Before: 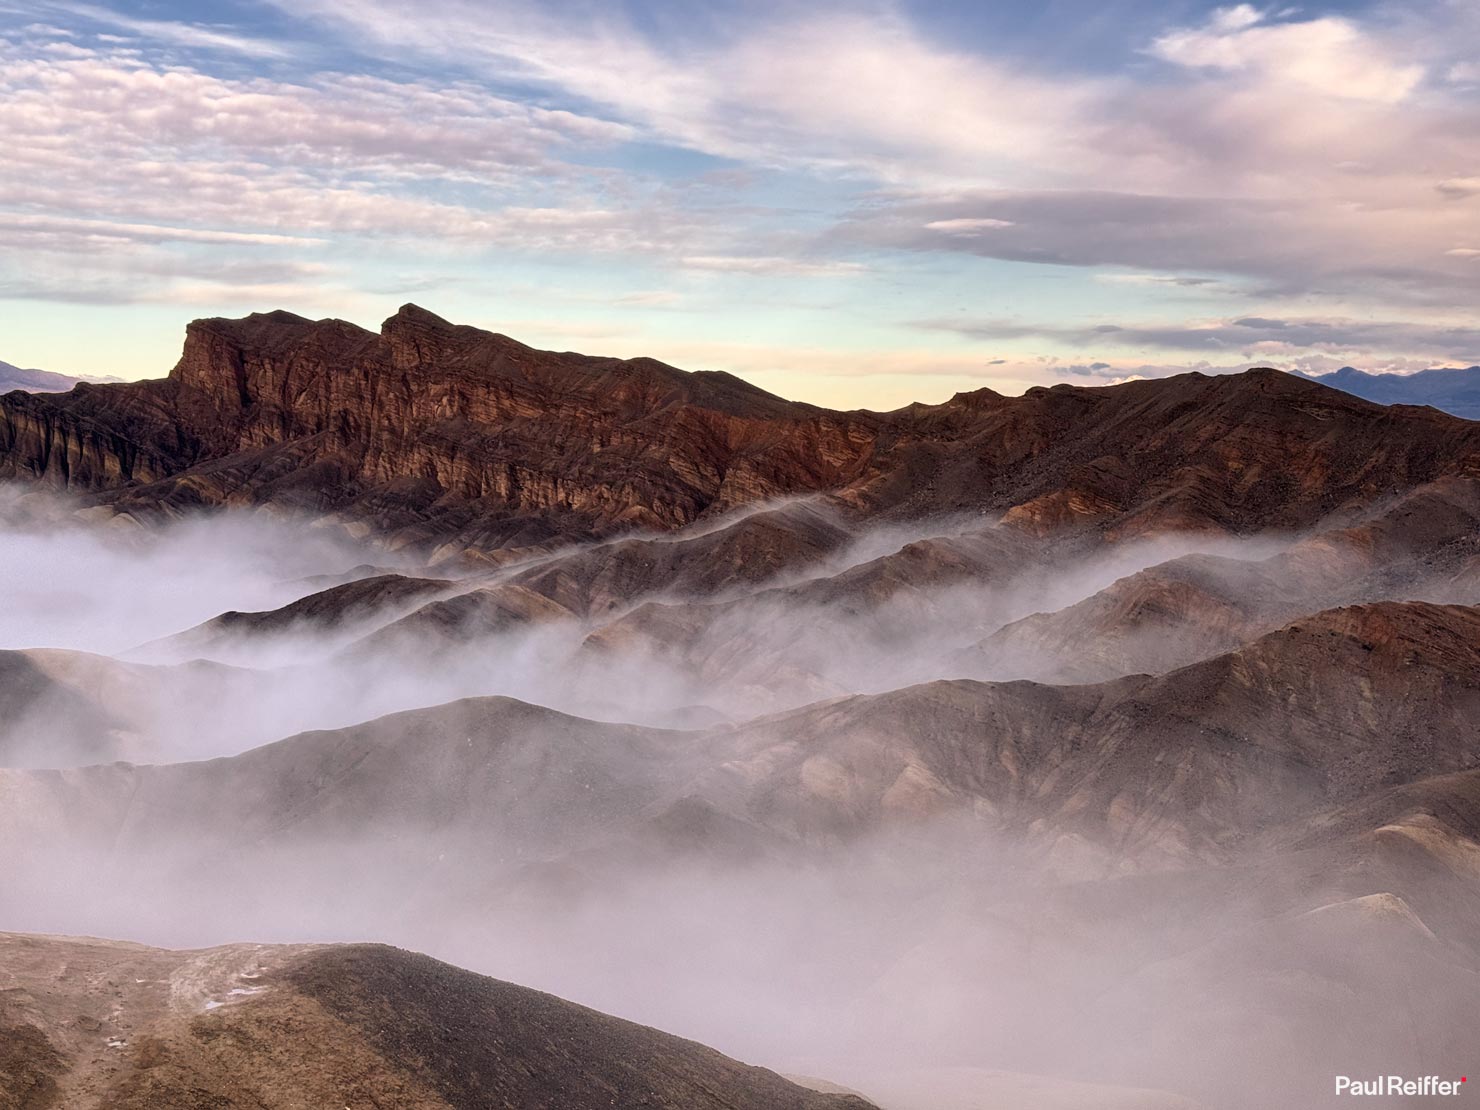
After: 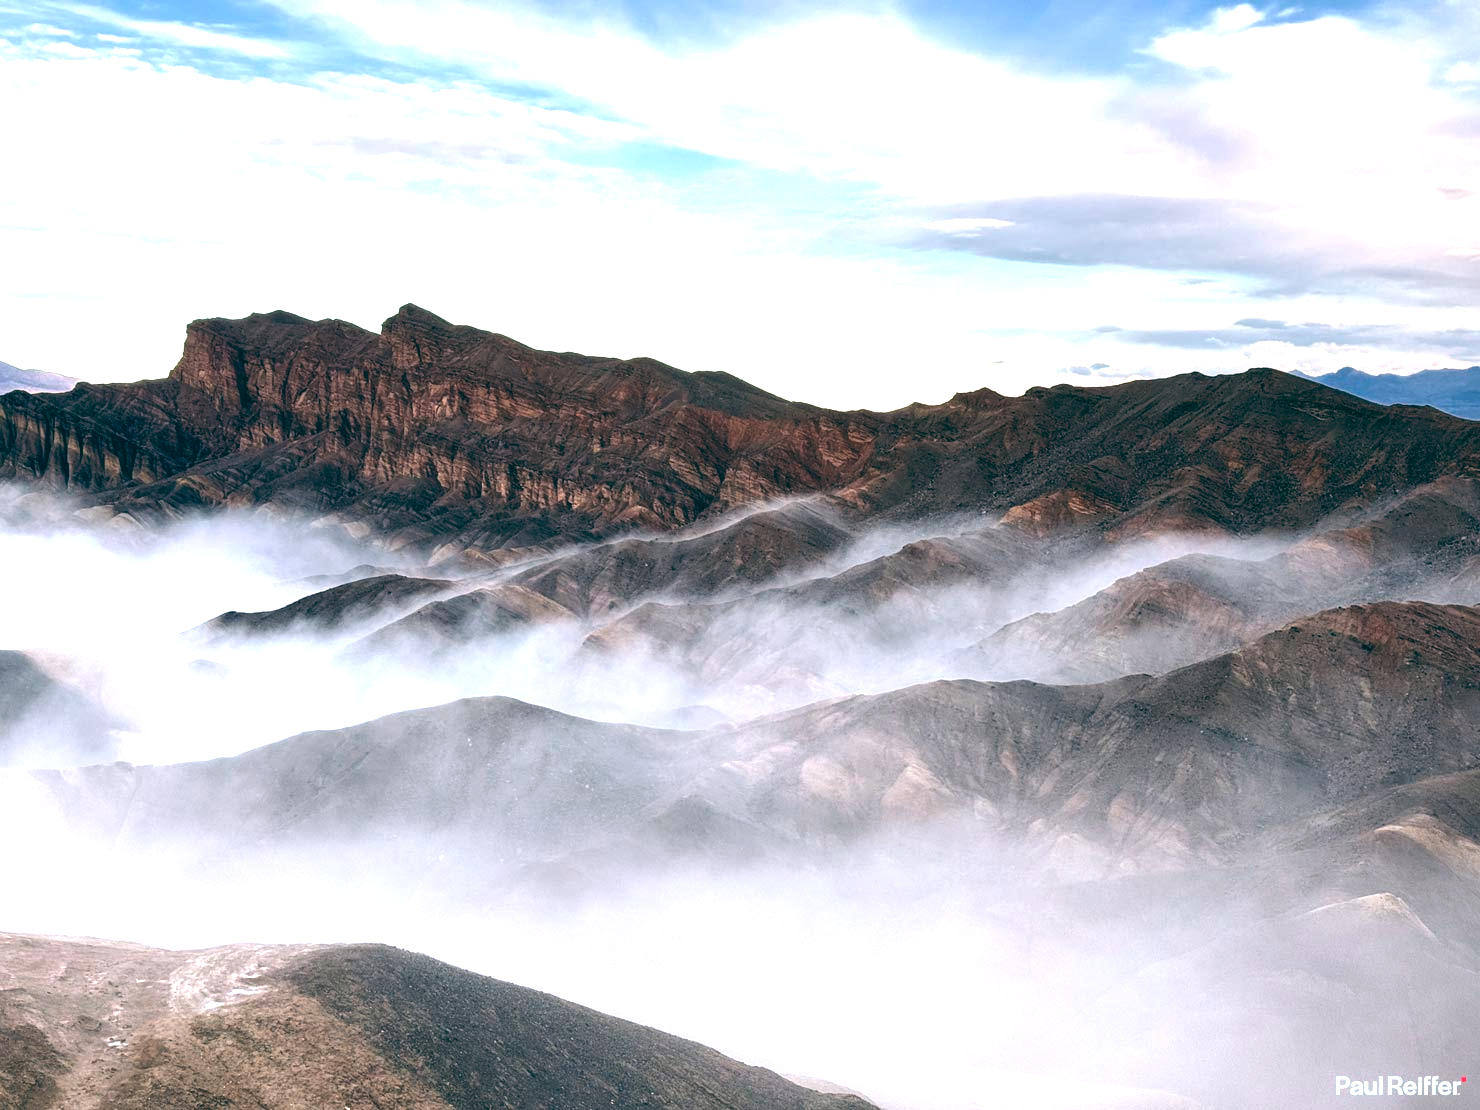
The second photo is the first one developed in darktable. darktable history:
exposure: black level correction 0, exposure 1 EV, compensate exposure bias true, compensate highlight preservation false
color balance: lift [1.005, 0.99, 1.007, 1.01], gamma [1, 0.979, 1.011, 1.021], gain [0.923, 1.098, 1.025, 0.902], input saturation 90.45%, contrast 7.73%, output saturation 105.91%
color correction: highlights a* -10.69, highlights b* -19.19
